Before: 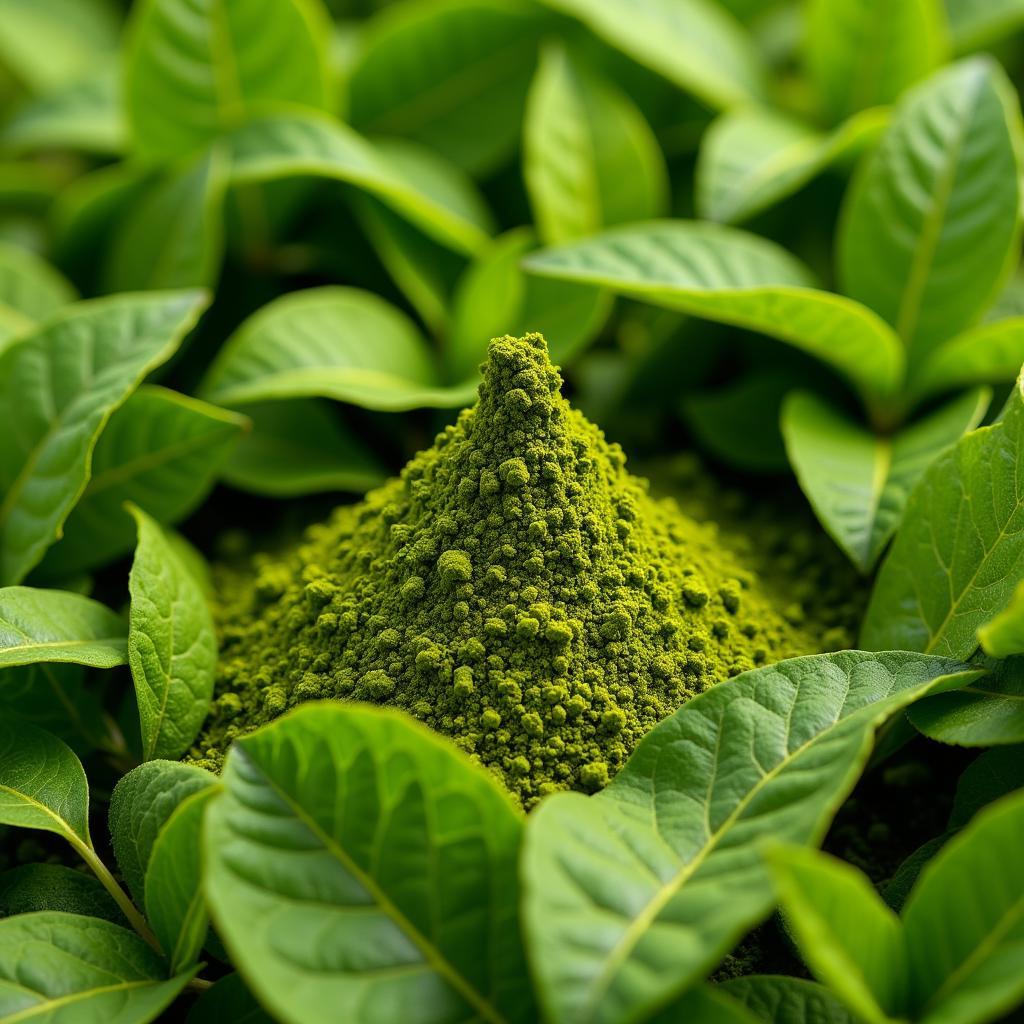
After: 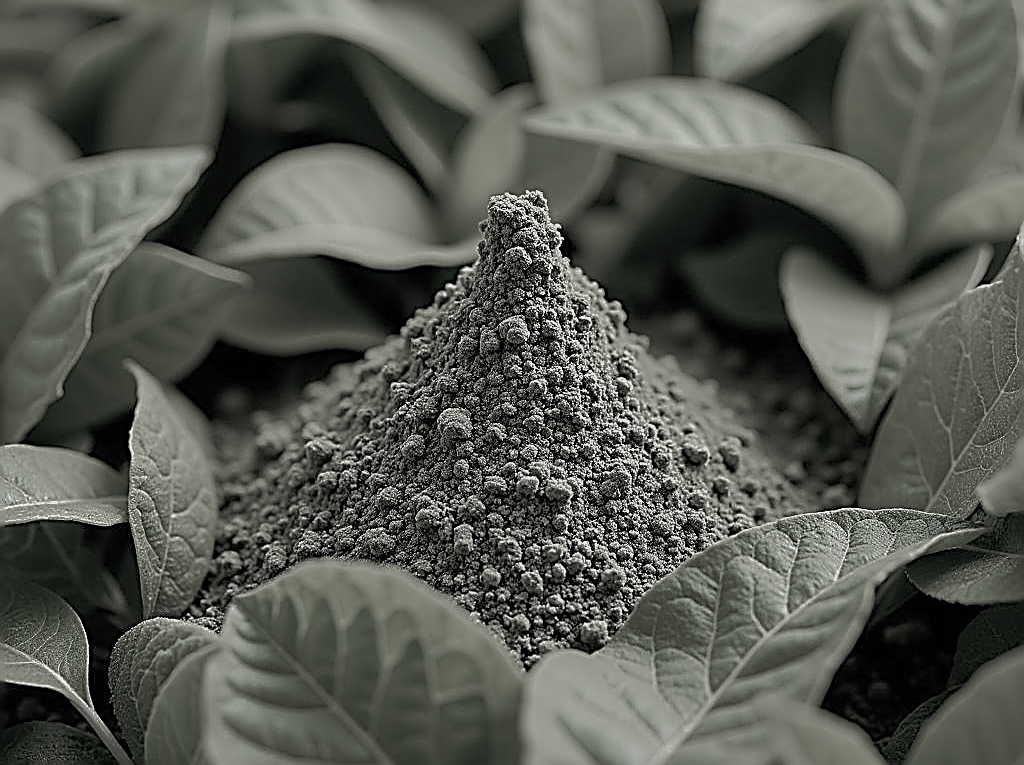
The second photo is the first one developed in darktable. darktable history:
tone equalizer: on, module defaults
crop: top 13.911%, bottom 11.298%
shadows and highlights: shadows 39.4, highlights -59.85
sharpen: amount 1.988
color zones: curves: ch0 [(0, 0.613) (0.01, 0.613) (0.245, 0.448) (0.498, 0.529) (0.642, 0.665) (0.879, 0.777) (0.99, 0.613)]; ch1 [(0, 0.272) (0.219, 0.127) (0.724, 0.346)], mix 31.87%
color balance rgb: shadows lift › luminance 0.814%, shadows lift › chroma 0.361%, shadows lift › hue 20.22°, perceptual saturation grading › global saturation 20%, perceptual saturation grading › highlights -25.337%, perceptual saturation grading › shadows 50.143%, global vibrance 14.527%
